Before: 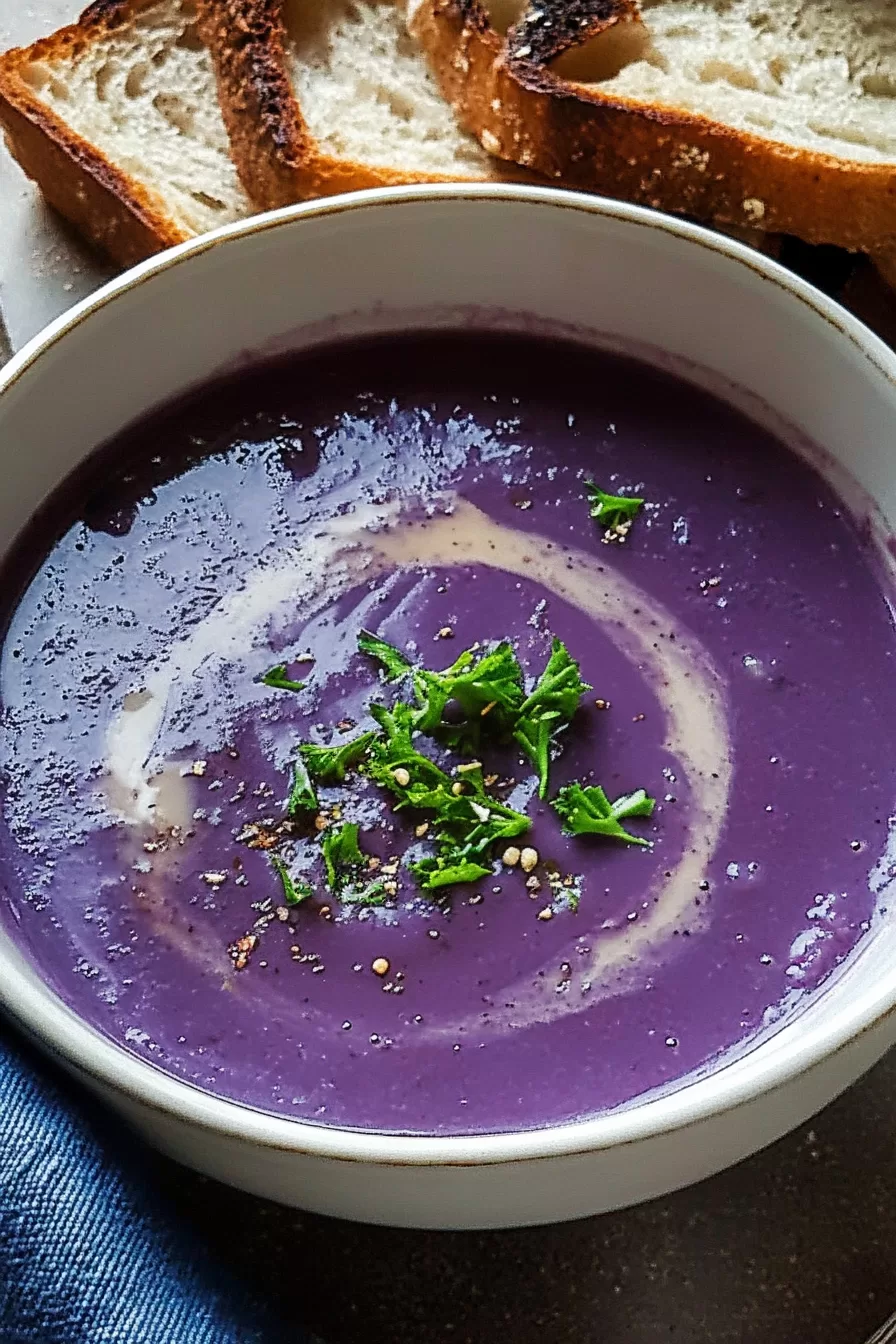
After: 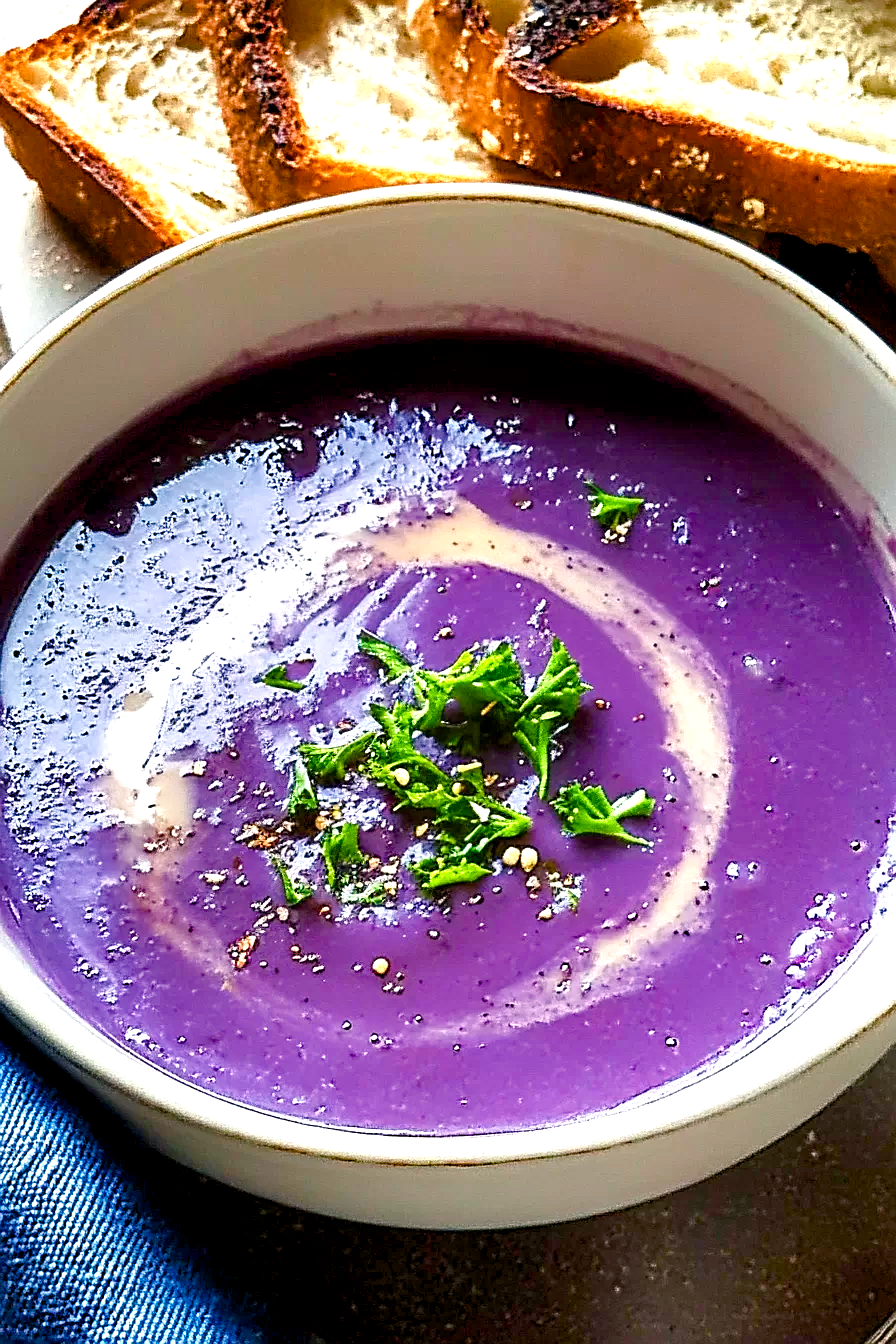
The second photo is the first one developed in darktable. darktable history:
sharpen: amount 0.2
color balance rgb: shadows lift › chroma 1%, shadows lift › hue 240.84°, highlights gain › chroma 2%, highlights gain › hue 73.2°, global offset › luminance -0.5%, perceptual saturation grading › global saturation 20%, perceptual saturation grading › highlights -25%, perceptual saturation grading › shadows 50%, global vibrance 25.26%
exposure: black level correction 0, exposure 1 EV, compensate exposure bias true, compensate highlight preservation false
